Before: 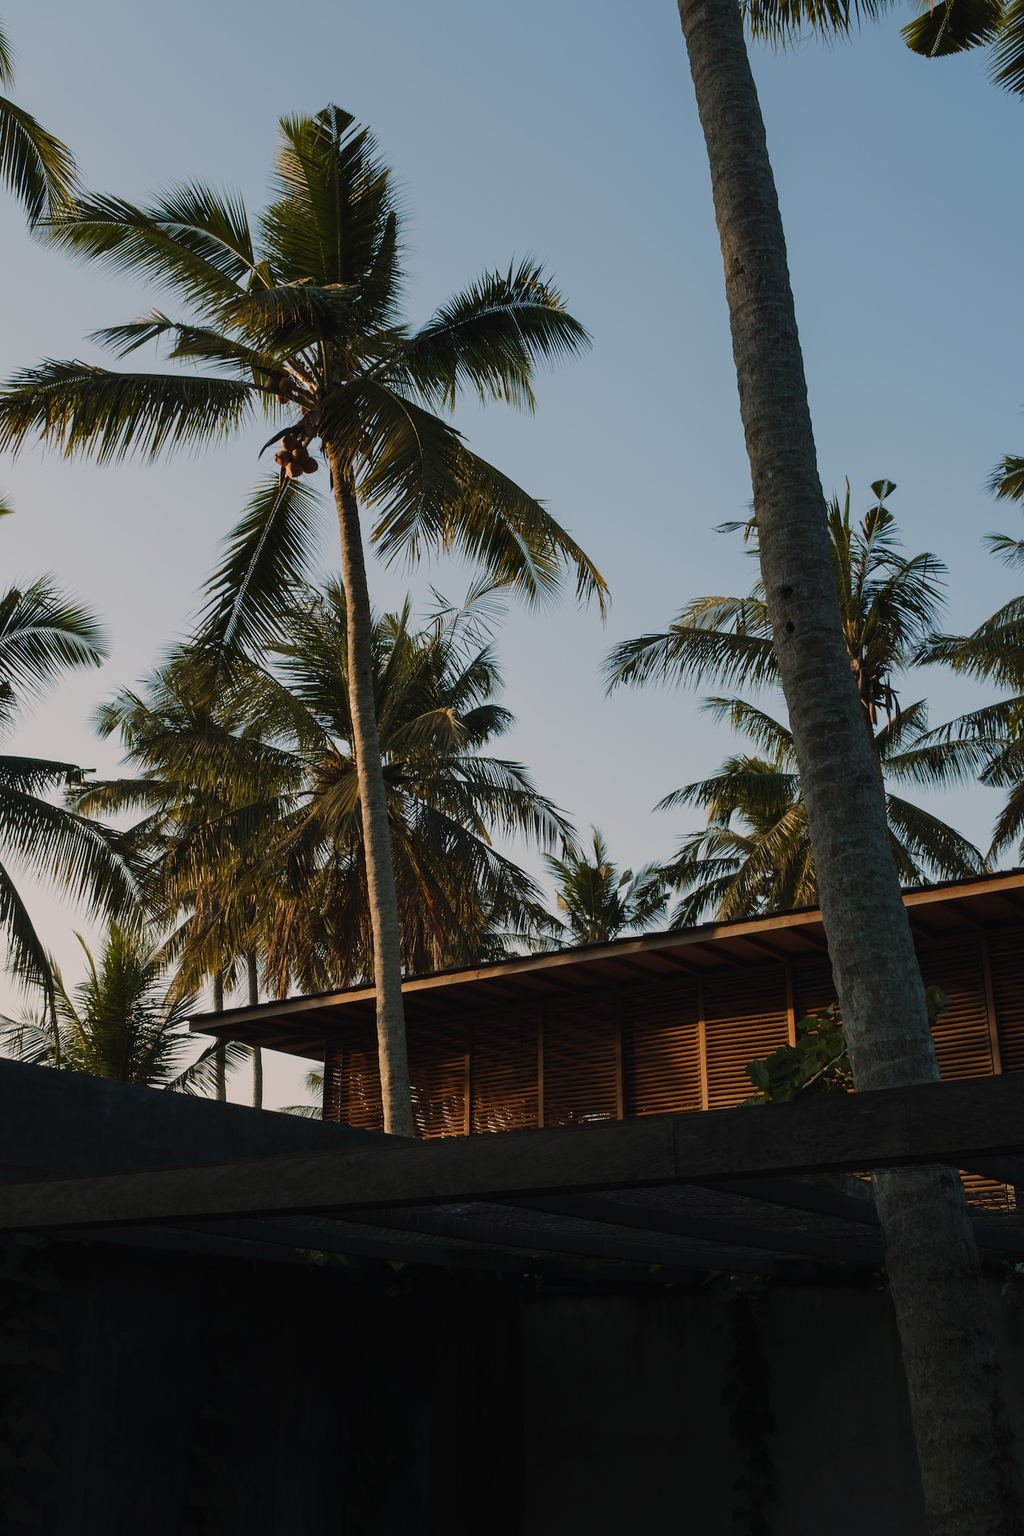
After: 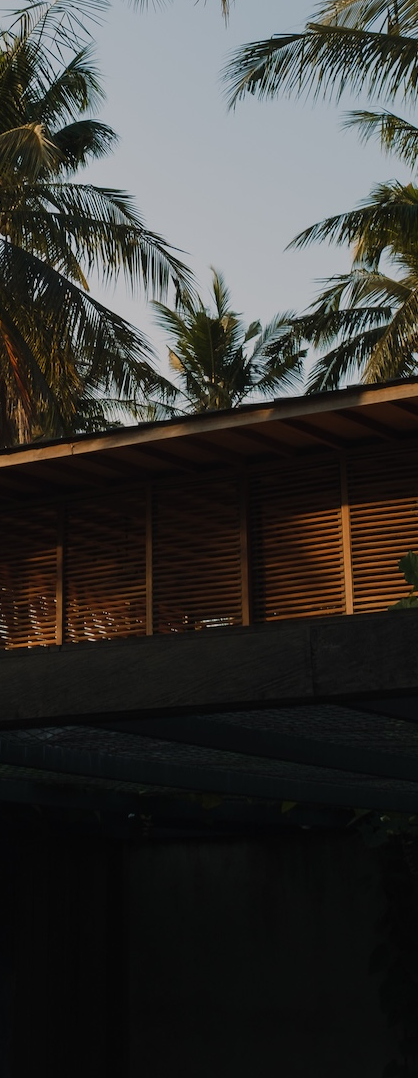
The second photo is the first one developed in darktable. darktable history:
crop: left 40.899%, top 39.528%, right 25.587%, bottom 2.854%
